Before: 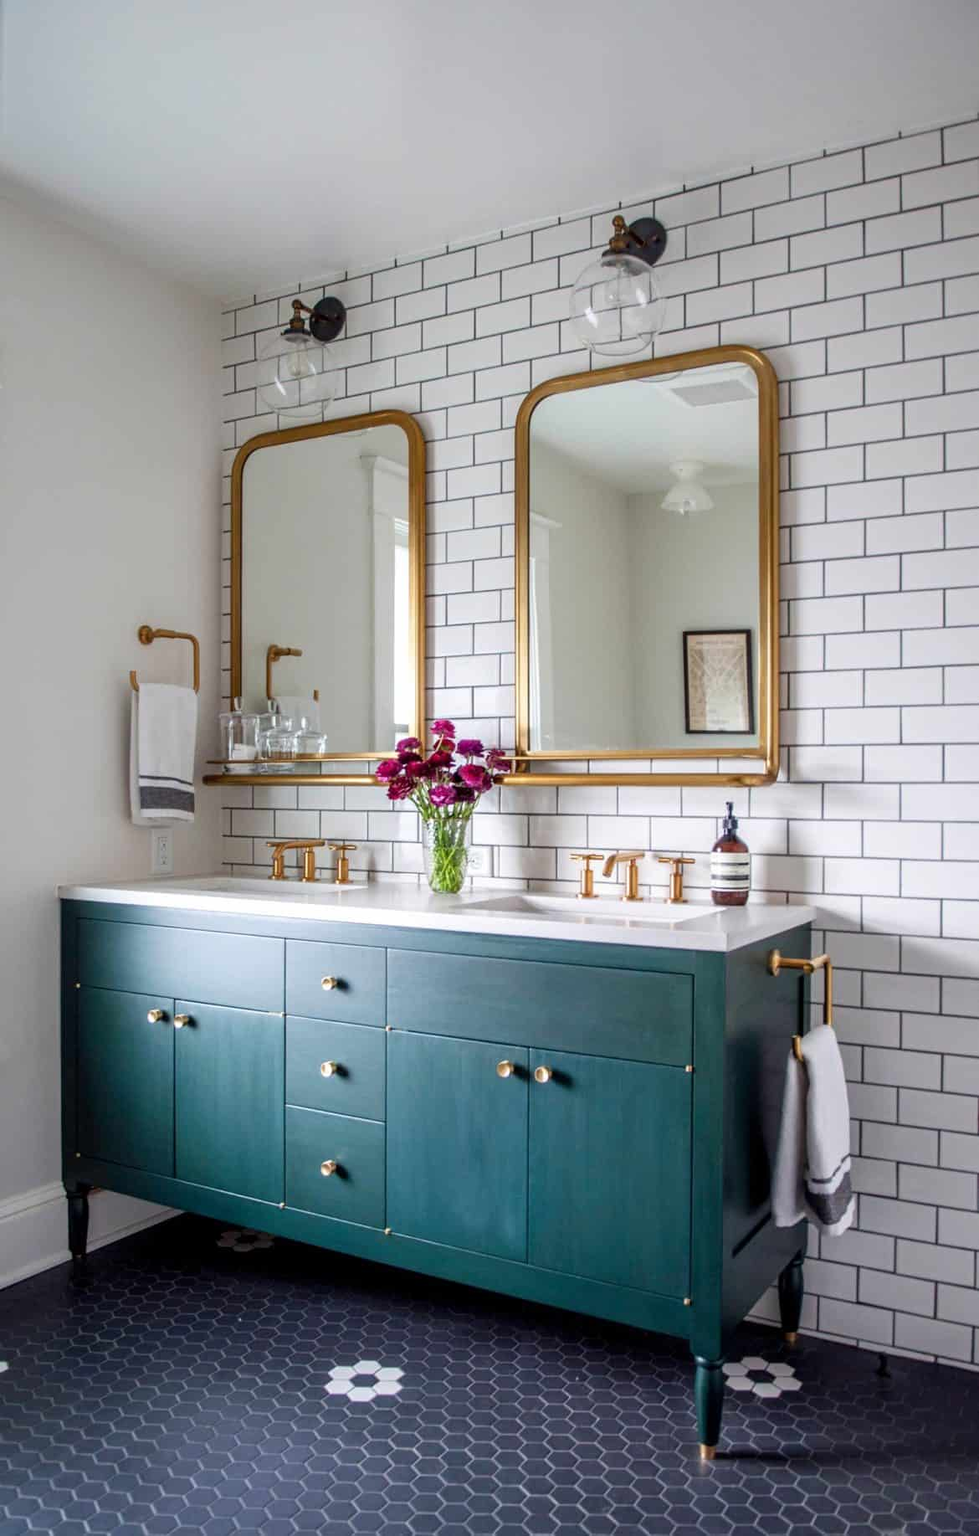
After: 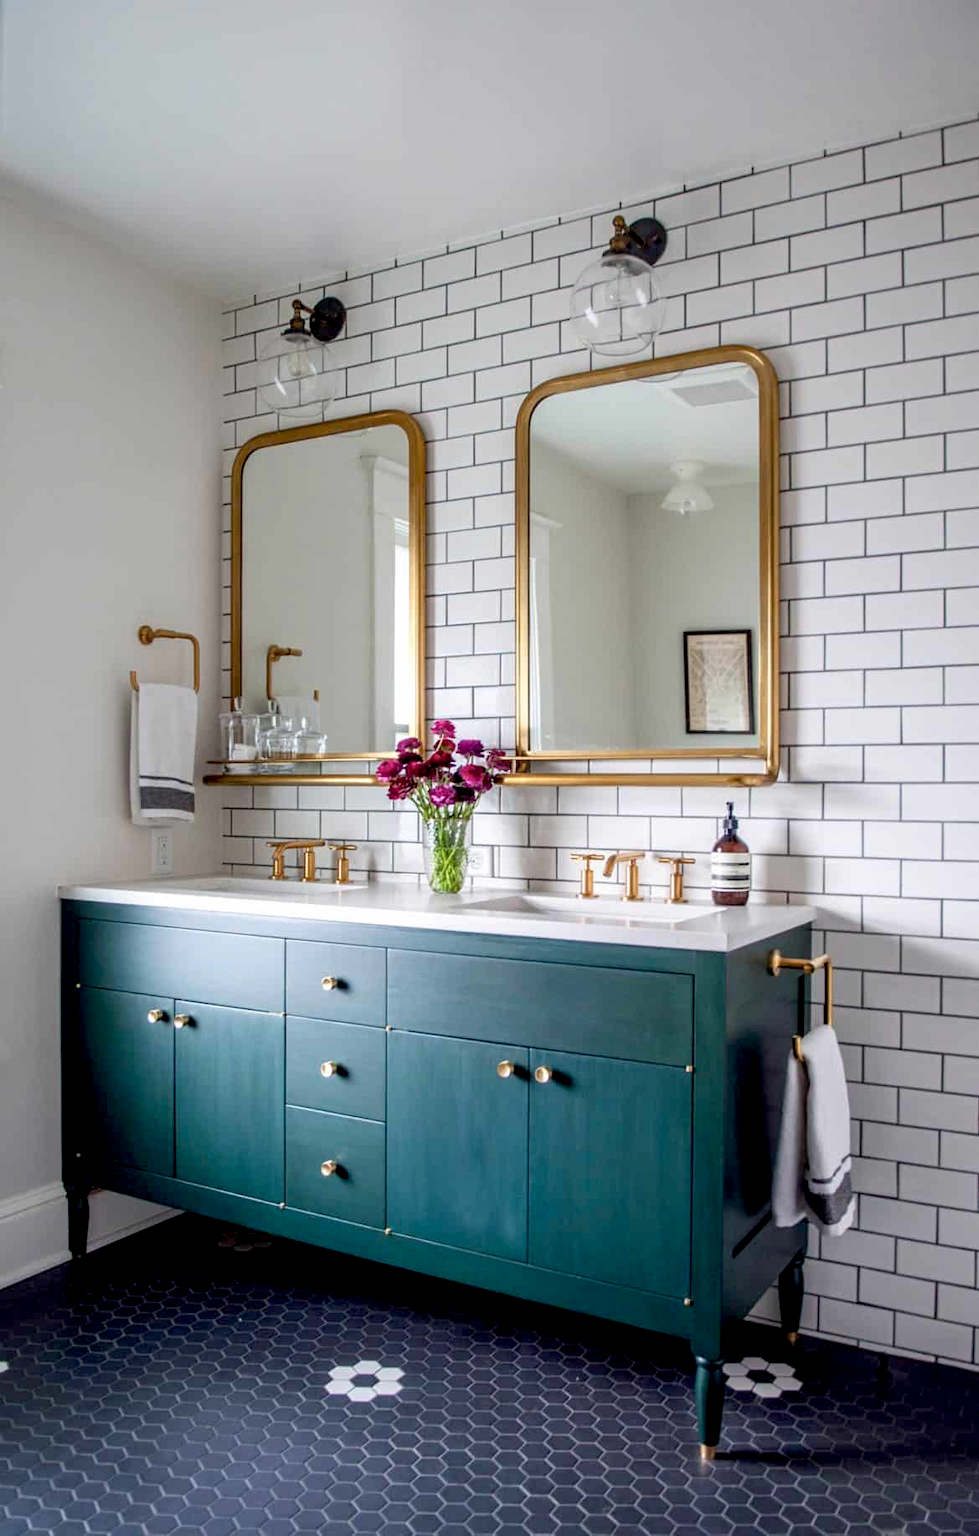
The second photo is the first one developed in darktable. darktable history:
color zones: curves: ch0 [(0, 0.558) (0.143, 0.559) (0.286, 0.529) (0.429, 0.505) (0.571, 0.5) (0.714, 0.5) (0.857, 0.5) (1, 0.558)]; ch1 [(0, 0.469) (0.01, 0.469) (0.12, 0.446) (0.248, 0.469) (0.5, 0.5) (0.748, 0.5) (0.99, 0.469) (1, 0.469)]
exposure: black level correction 0.01, compensate highlight preservation false
